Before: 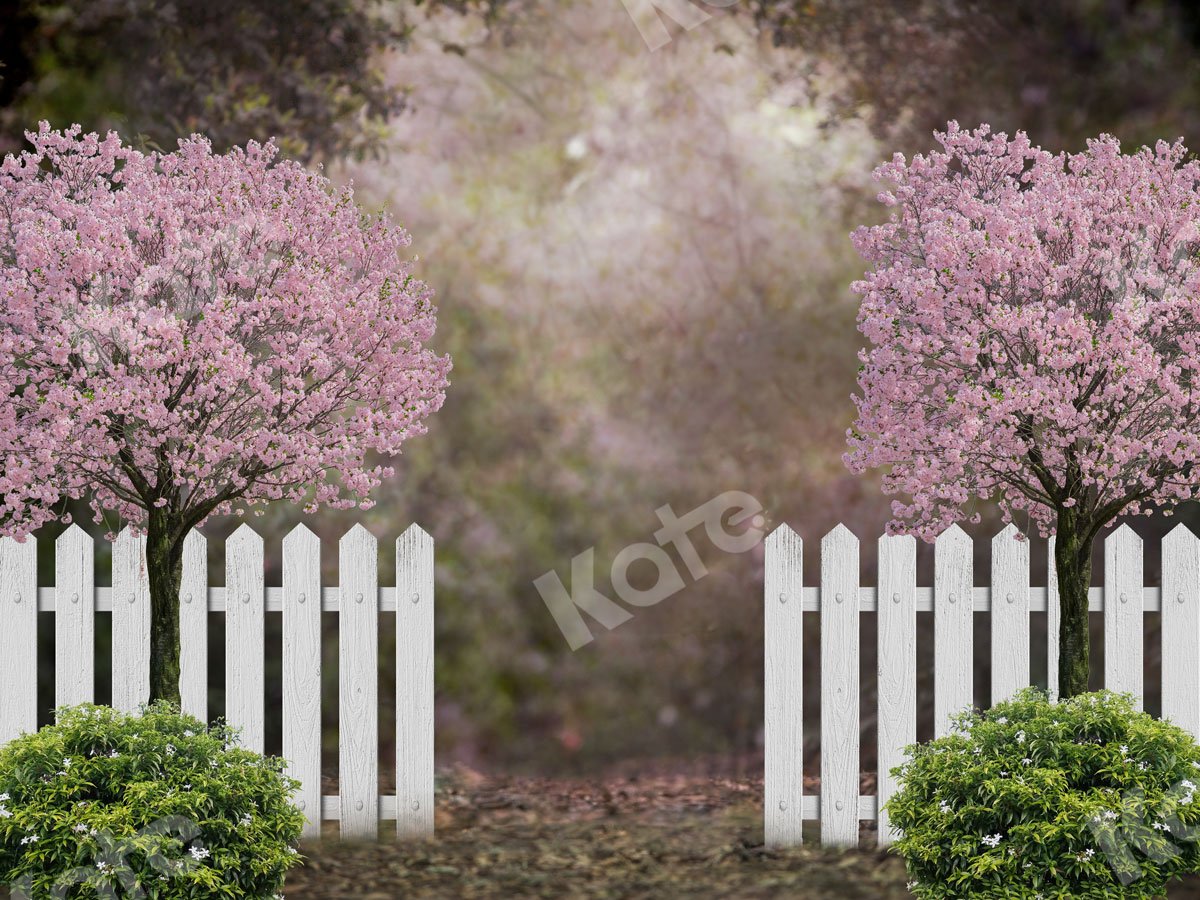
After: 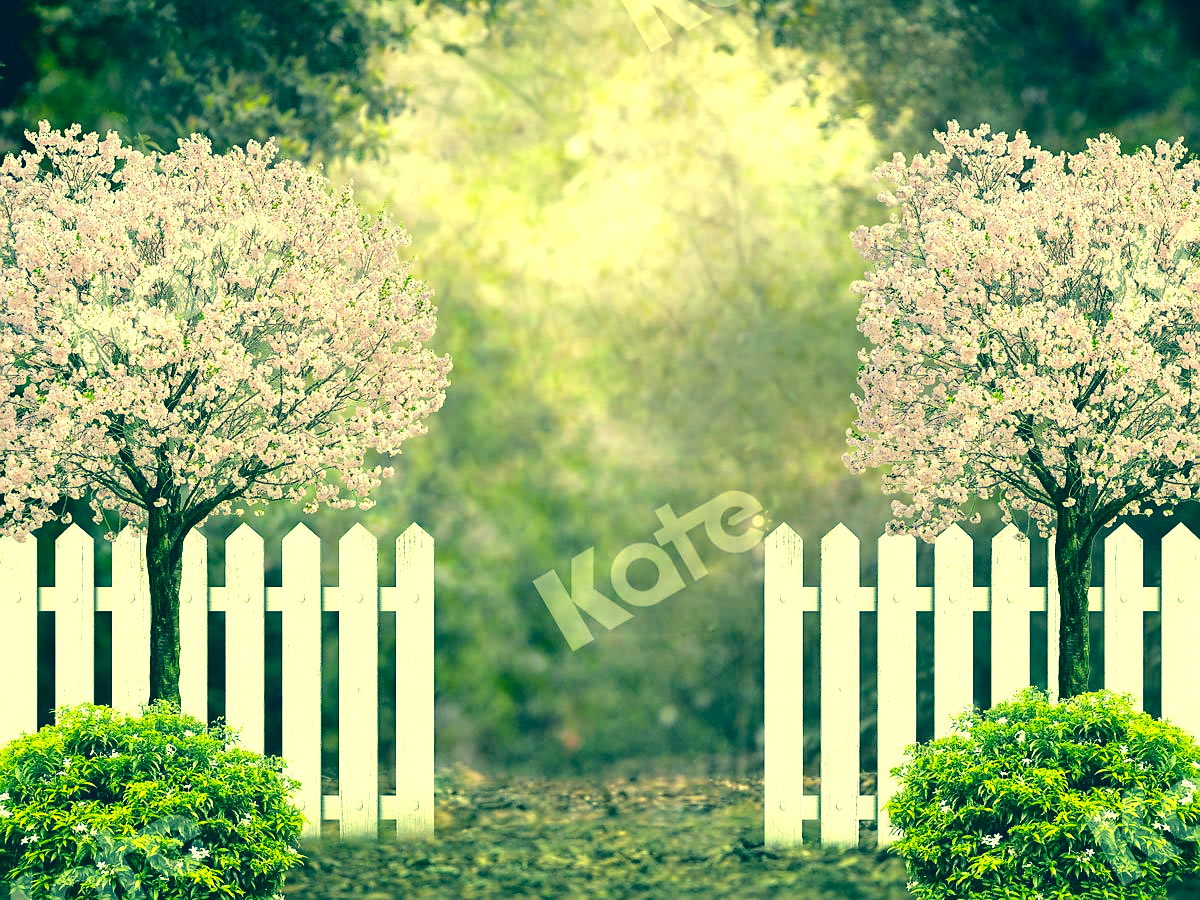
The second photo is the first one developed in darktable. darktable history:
color zones: curves: ch0 [(0, 0.497) (0.143, 0.5) (0.286, 0.5) (0.429, 0.483) (0.571, 0.116) (0.714, -0.006) (0.857, 0.28) (1, 0.497)]
color correction: highlights a* -15.58, highlights b* 40, shadows a* -40, shadows b* -26.18
sharpen: radius 1, threshold 1
exposure: black level correction 0, exposure 1.2 EV, compensate highlight preservation false
